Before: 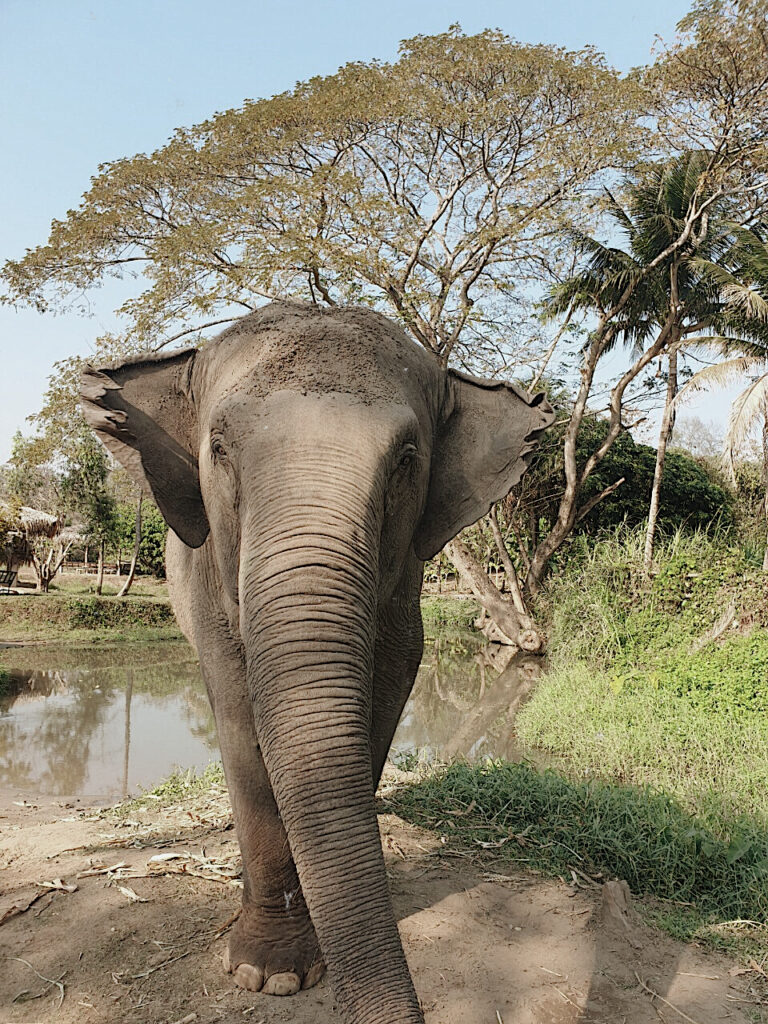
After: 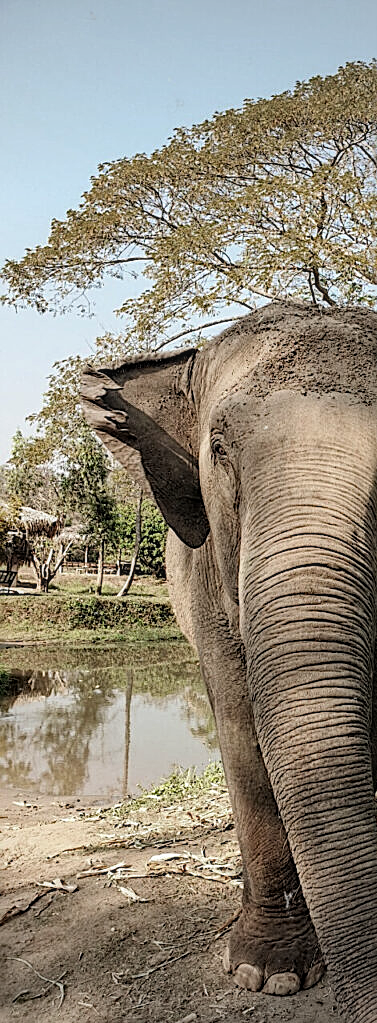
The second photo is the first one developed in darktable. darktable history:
sharpen: on, module defaults
vignetting: fall-off start 85.51%, fall-off radius 80.46%, width/height ratio 1.223
haze removal: compatibility mode true, adaptive false
local contrast: on, module defaults
crop and rotate: left 0.044%, top 0%, right 50.813%
filmic rgb: middle gray luminance 18.28%, black relative exposure -11.43 EV, white relative exposure 2.53 EV, threshold 3 EV, target black luminance 0%, hardness 8.46, latitude 98.04%, contrast 1.081, shadows ↔ highlights balance 0.437%, add noise in highlights 0.001, preserve chrominance luminance Y, color science v3 (2019), use custom middle-gray values true, contrast in highlights soft, enable highlight reconstruction true
contrast brightness saturation: contrast 0.098, brightness 0.017, saturation 0.02
